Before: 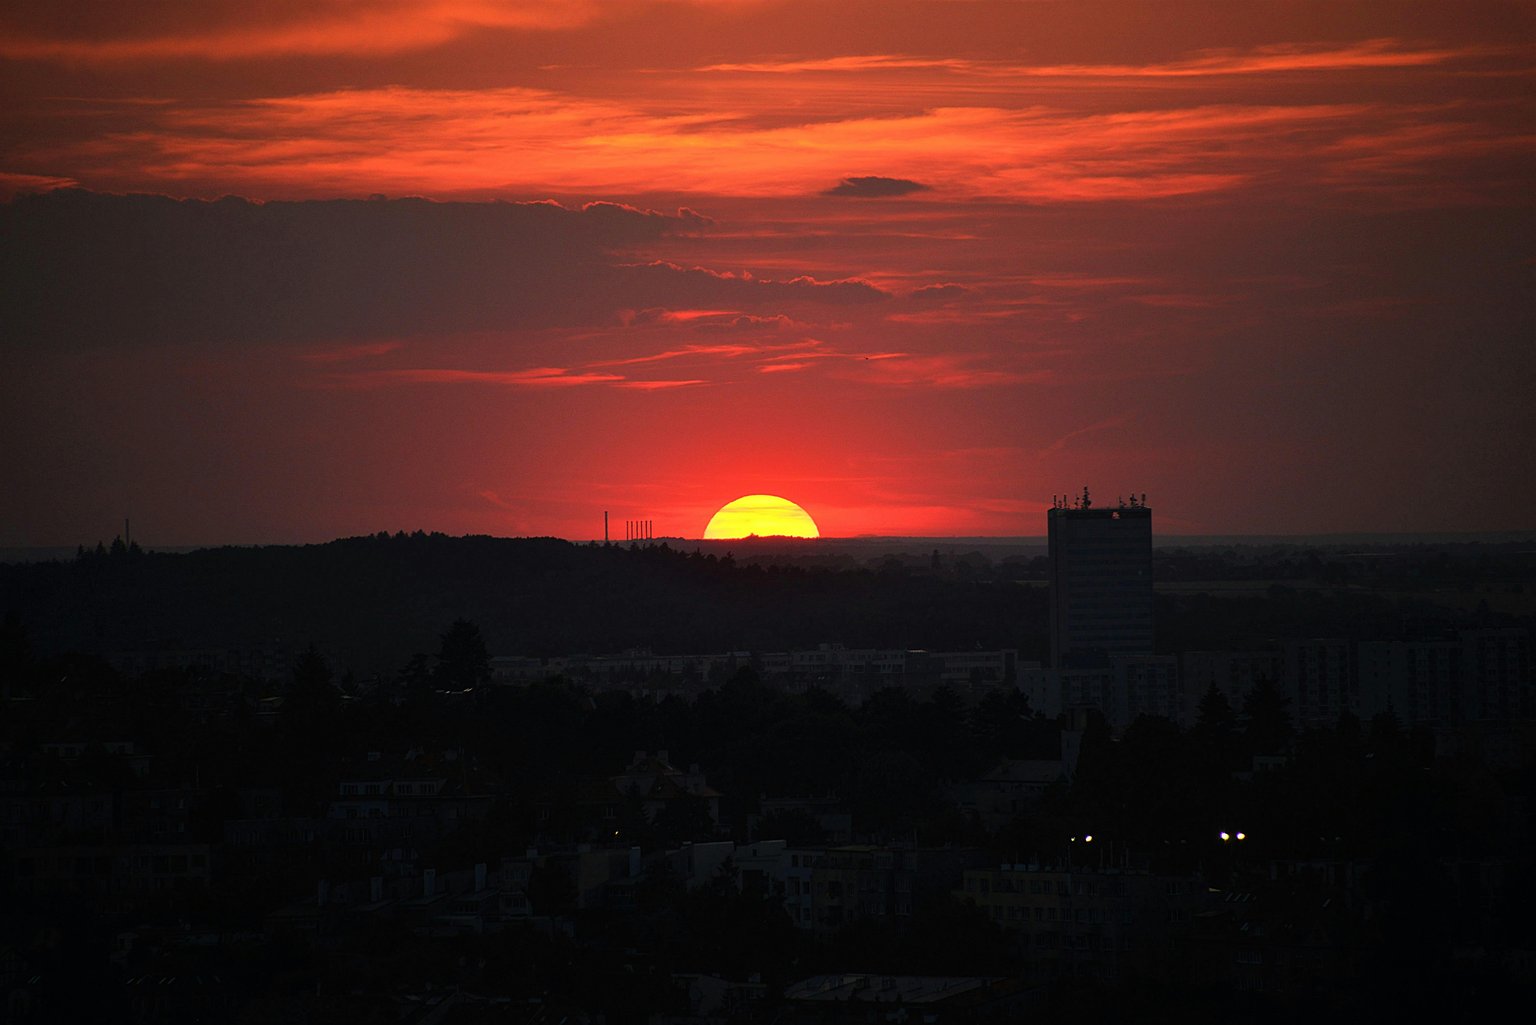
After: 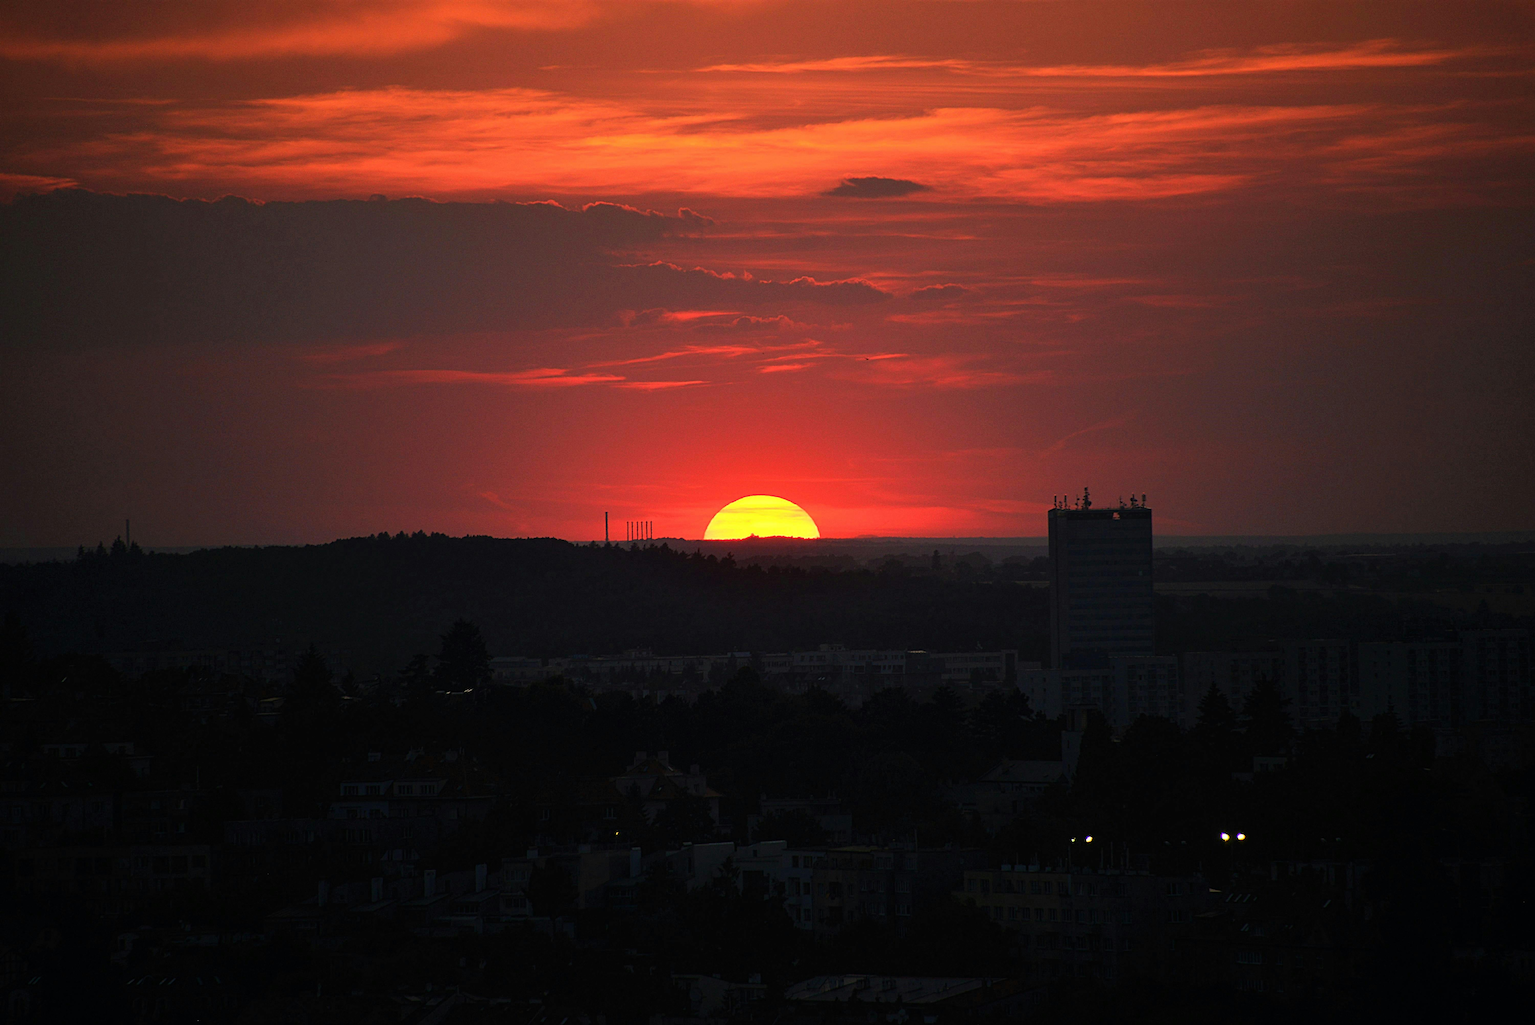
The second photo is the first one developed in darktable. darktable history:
sharpen: radius 1.006, threshold 0.946
